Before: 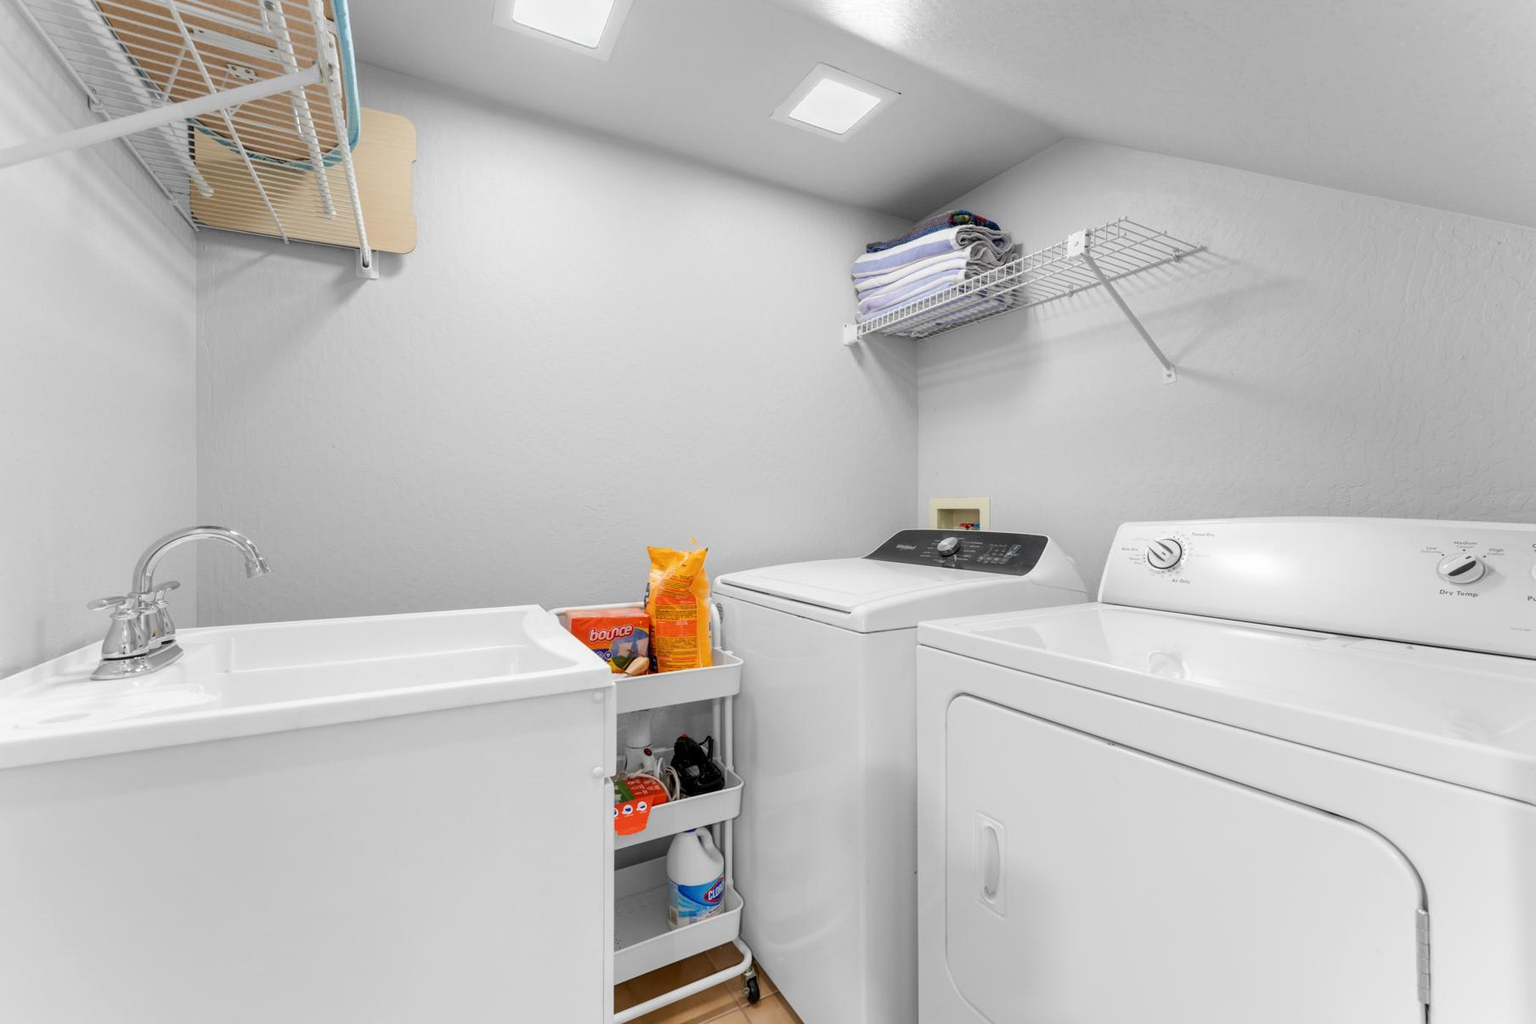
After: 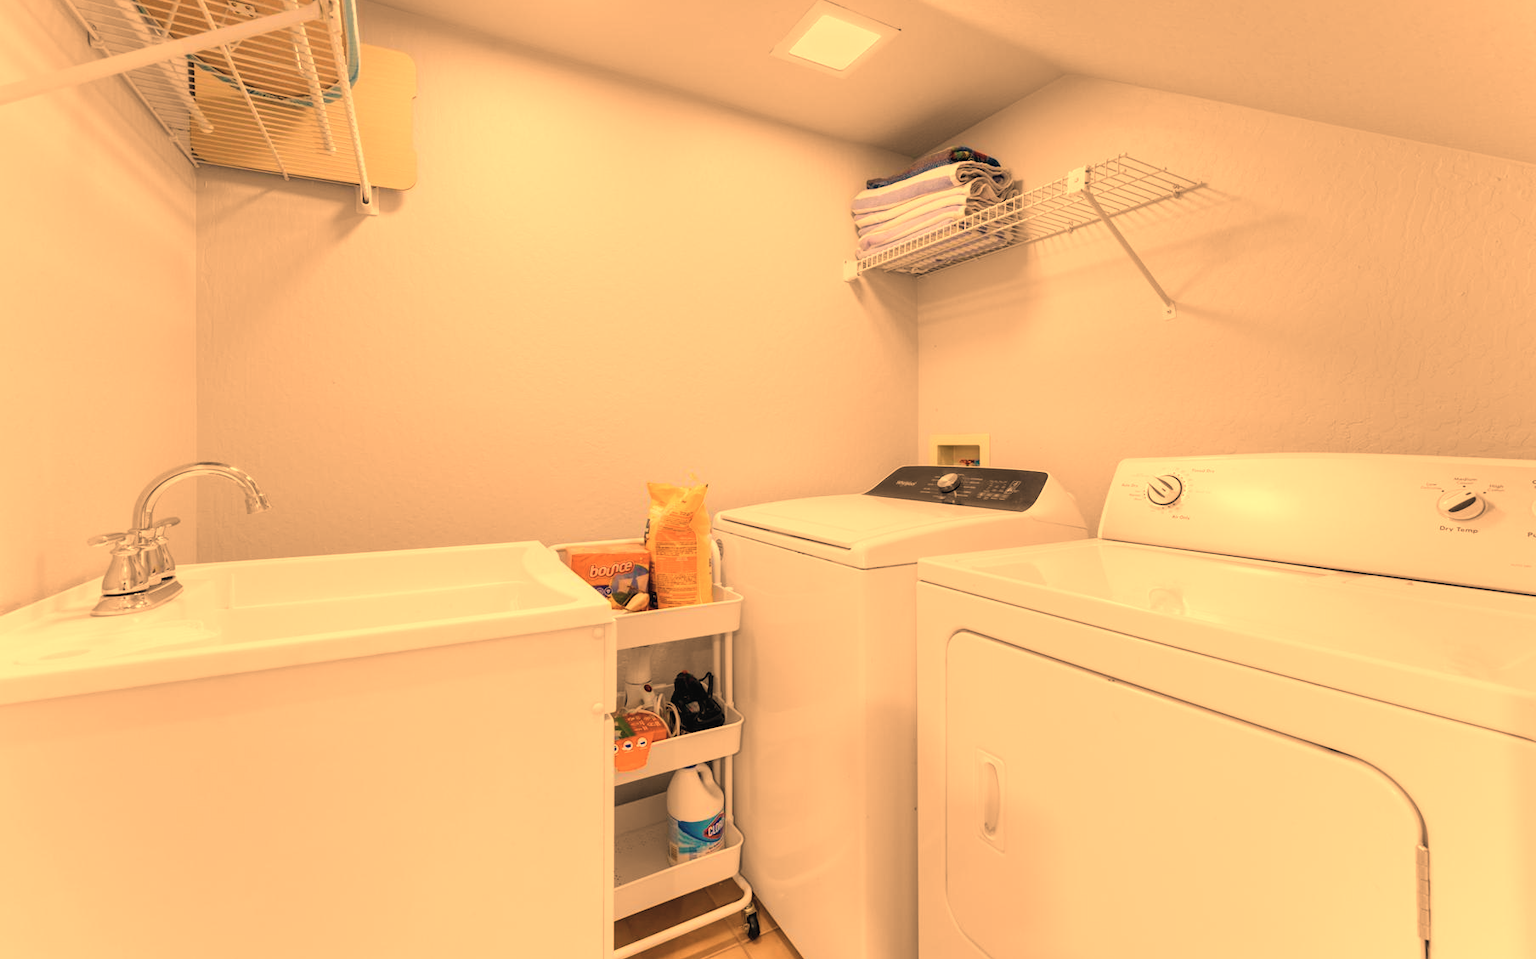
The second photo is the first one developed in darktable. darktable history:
white balance: red 1.467, blue 0.684
contrast brightness saturation: contrast -0.05, saturation -0.41
color balance rgb: linear chroma grading › global chroma 15%, perceptual saturation grading › global saturation 30%
crop and rotate: top 6.25%
